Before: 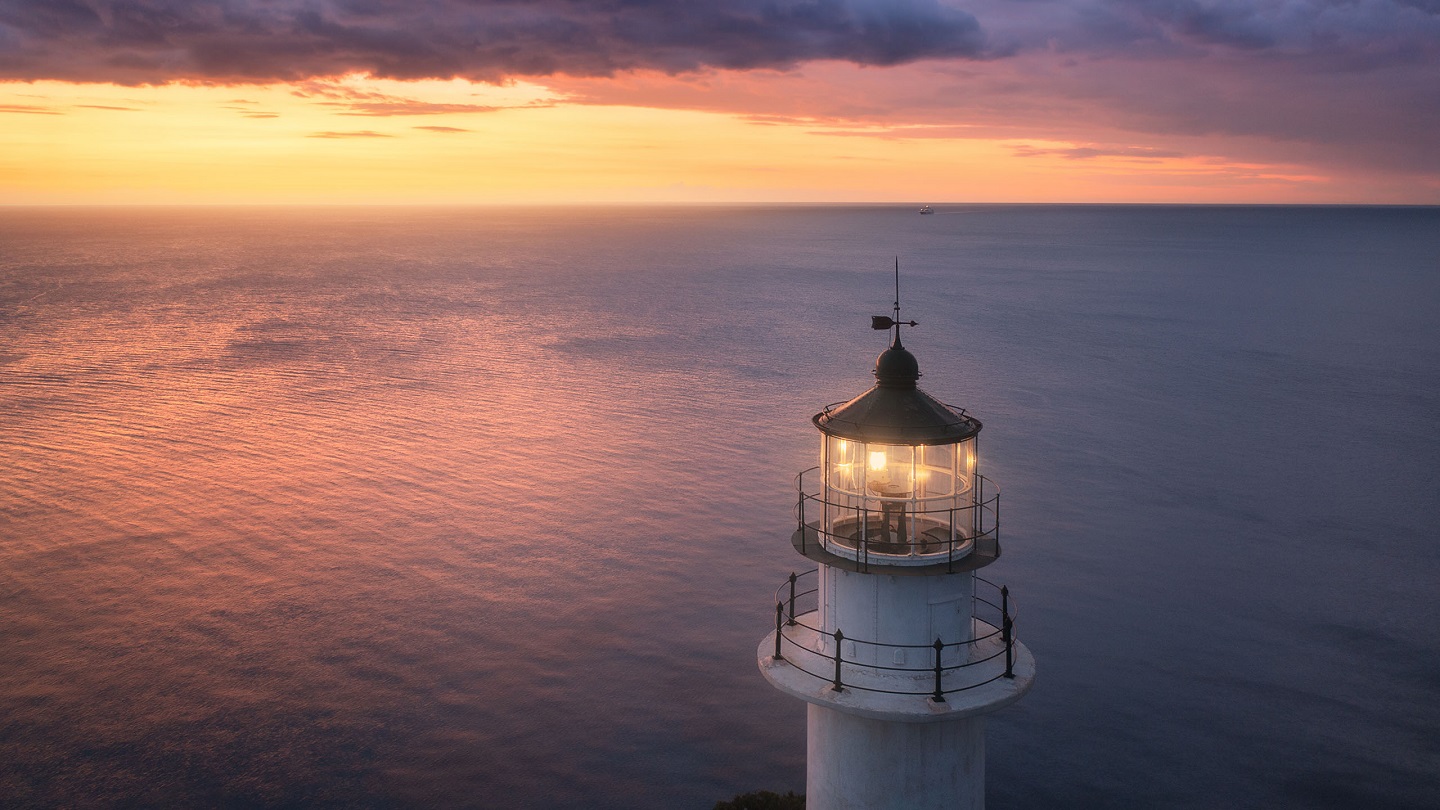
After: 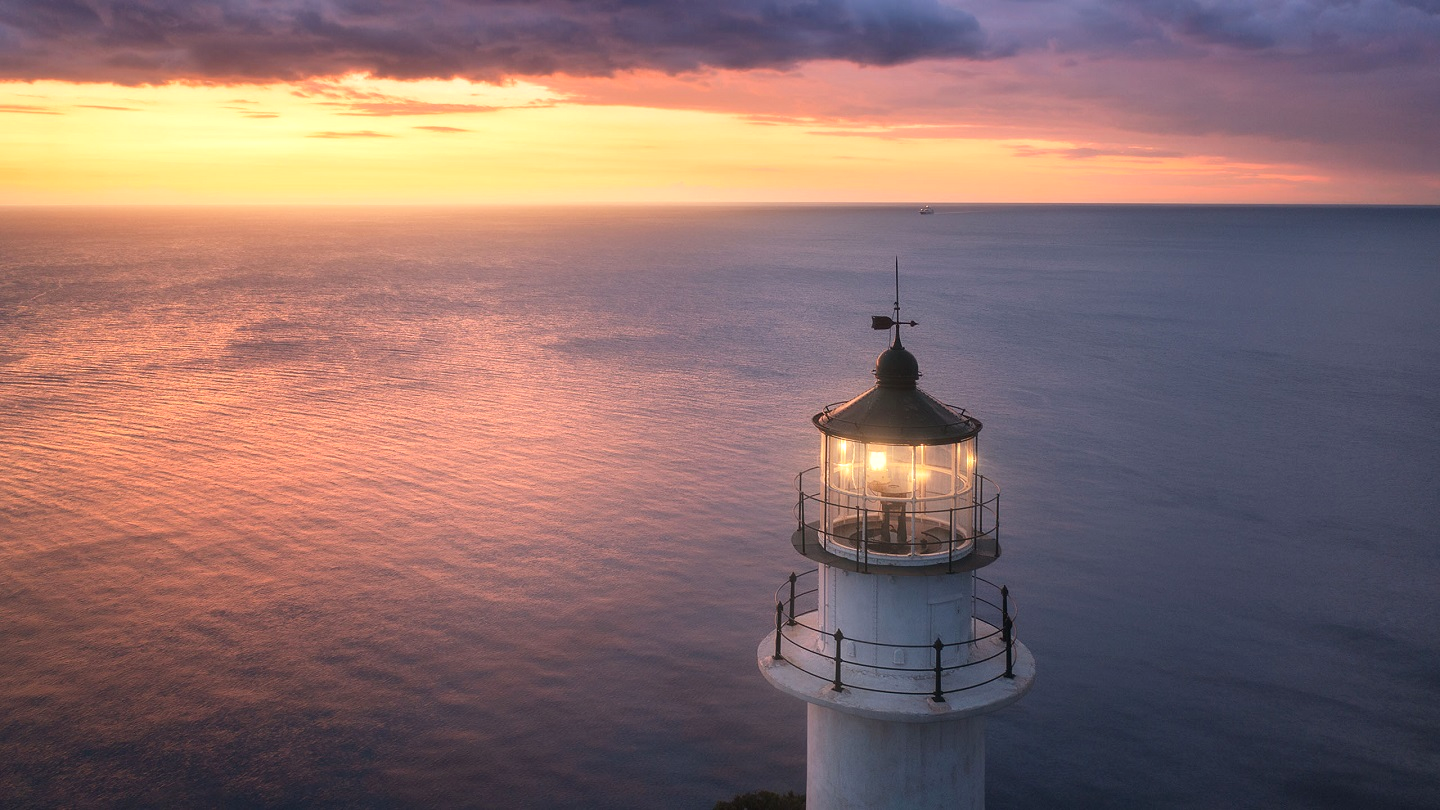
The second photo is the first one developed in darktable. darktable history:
exposure: exposure 0.26 EV, compensate highlight preservation false
